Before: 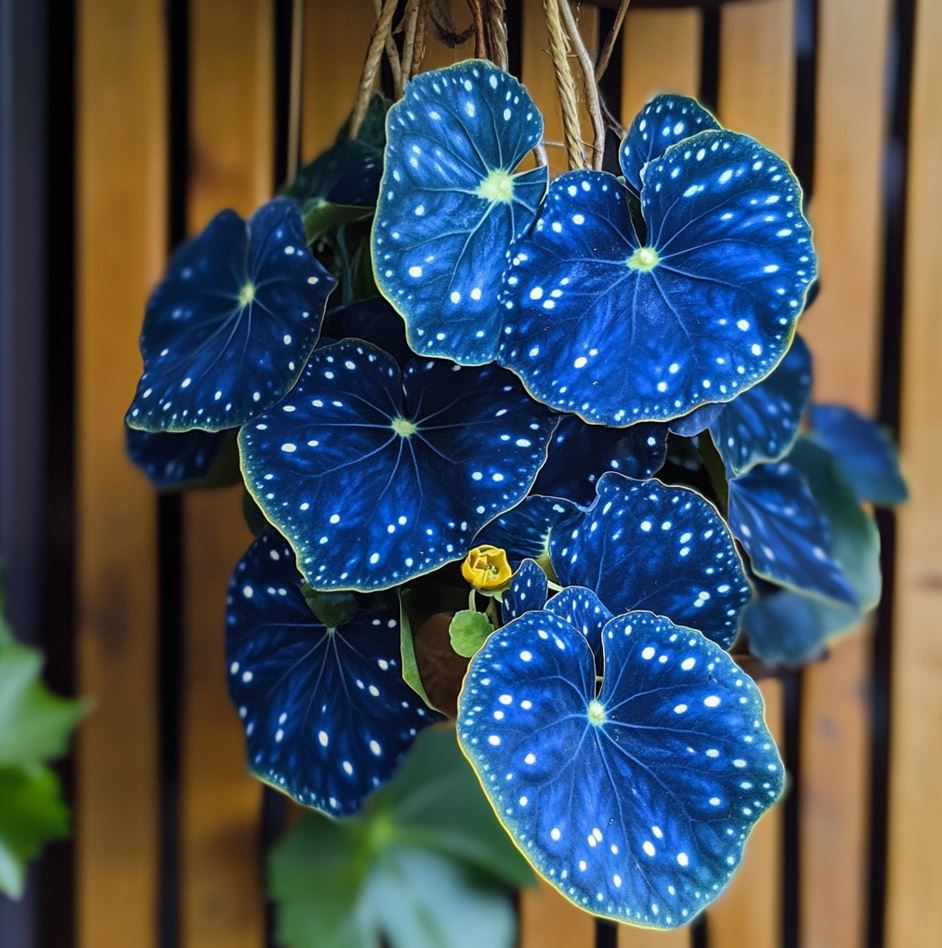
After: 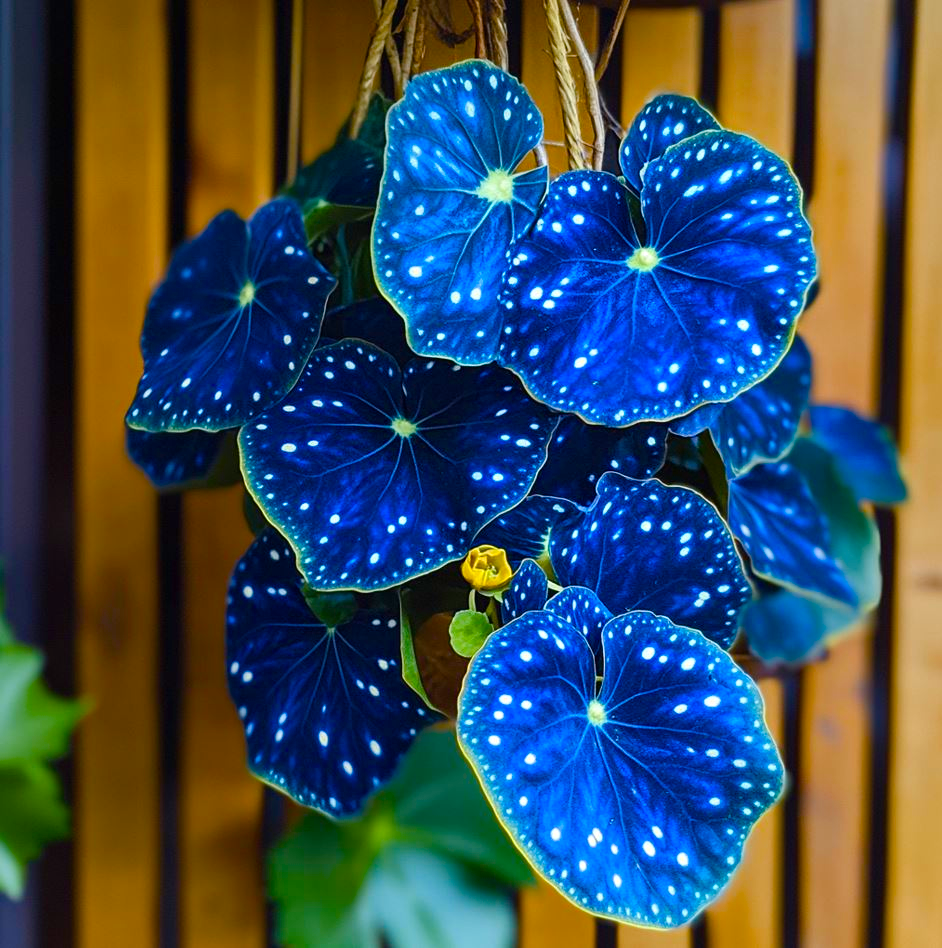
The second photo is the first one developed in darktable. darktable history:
exposure: black level correction -0.001, exposure 0.08 EV, compensate highlight preservation false
color balance rgb: perceptual saturation grading › global saturation 20%, perceptual saturation grading › highlights -25%, perceptual saturation grading › shadows 50.52%, global vibrance 40.24%
